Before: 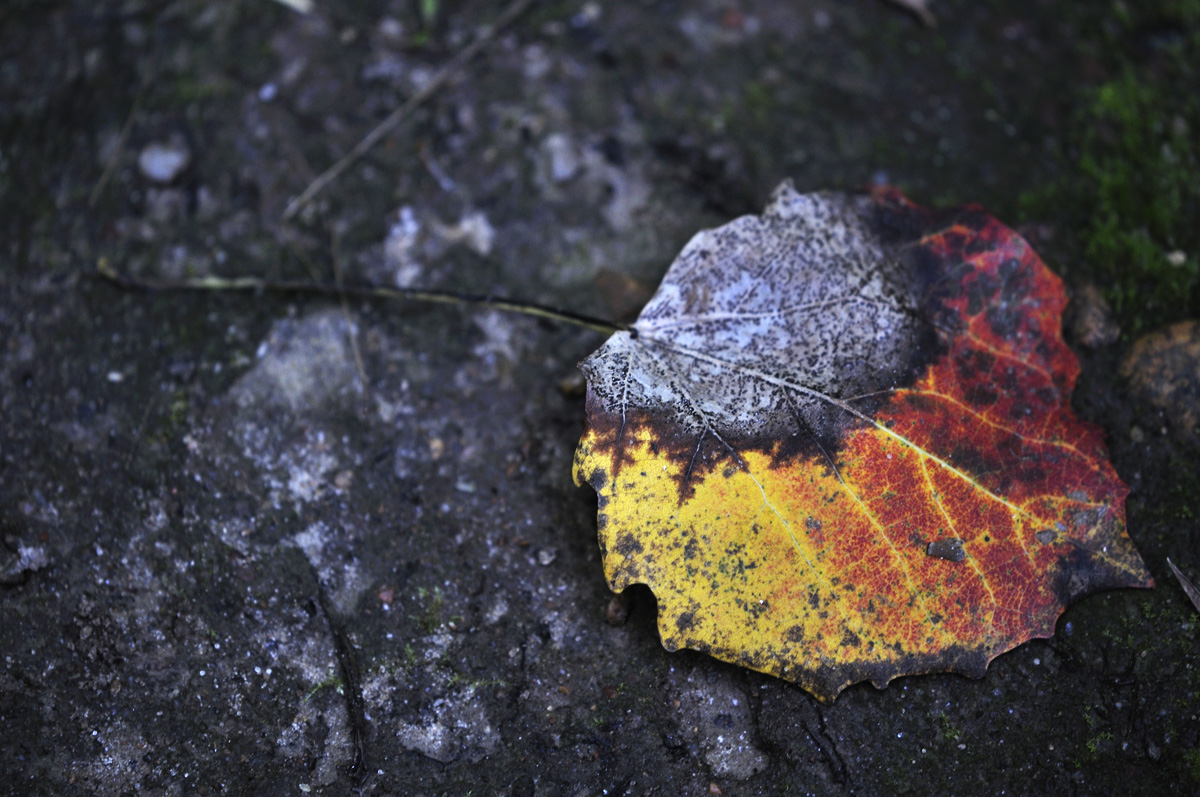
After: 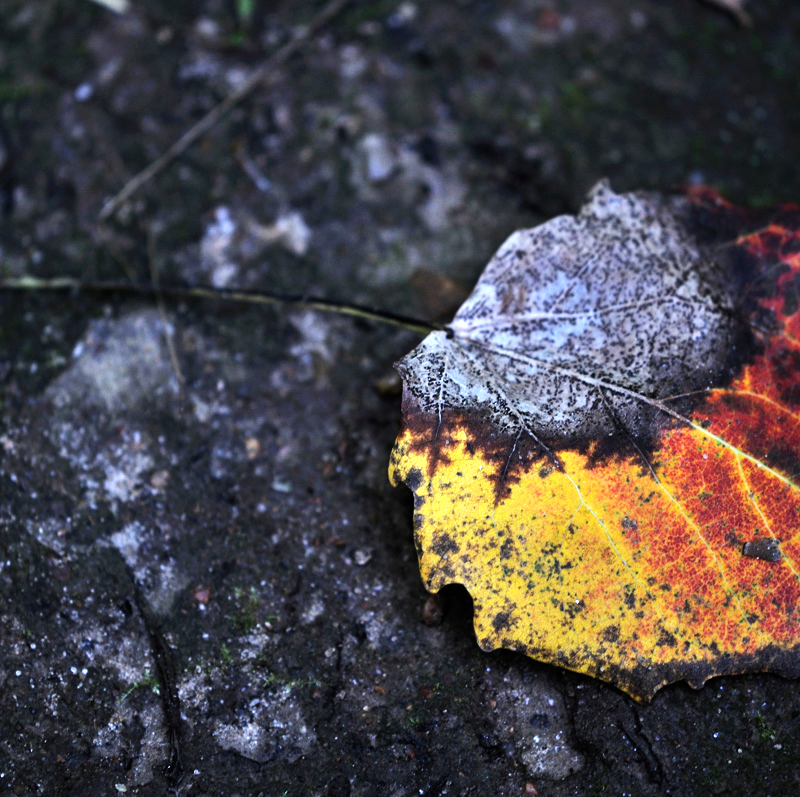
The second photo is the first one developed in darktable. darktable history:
tone equalizer: -8 EV -0.425 EV, -7 EV -0.367 EV, -6 EV -0.333 EV, -5 EV -0.209 EV, -3 EV 0.225 EV, -2 EV 0.345 EV, -1 EV 0.381 EV, +0 EV 0.388 EV, edges refinement/feathering 500, mask exposure compensation -1.57 EV, preserve details no
crop and rotate: left 15.408%, right 17.898%
